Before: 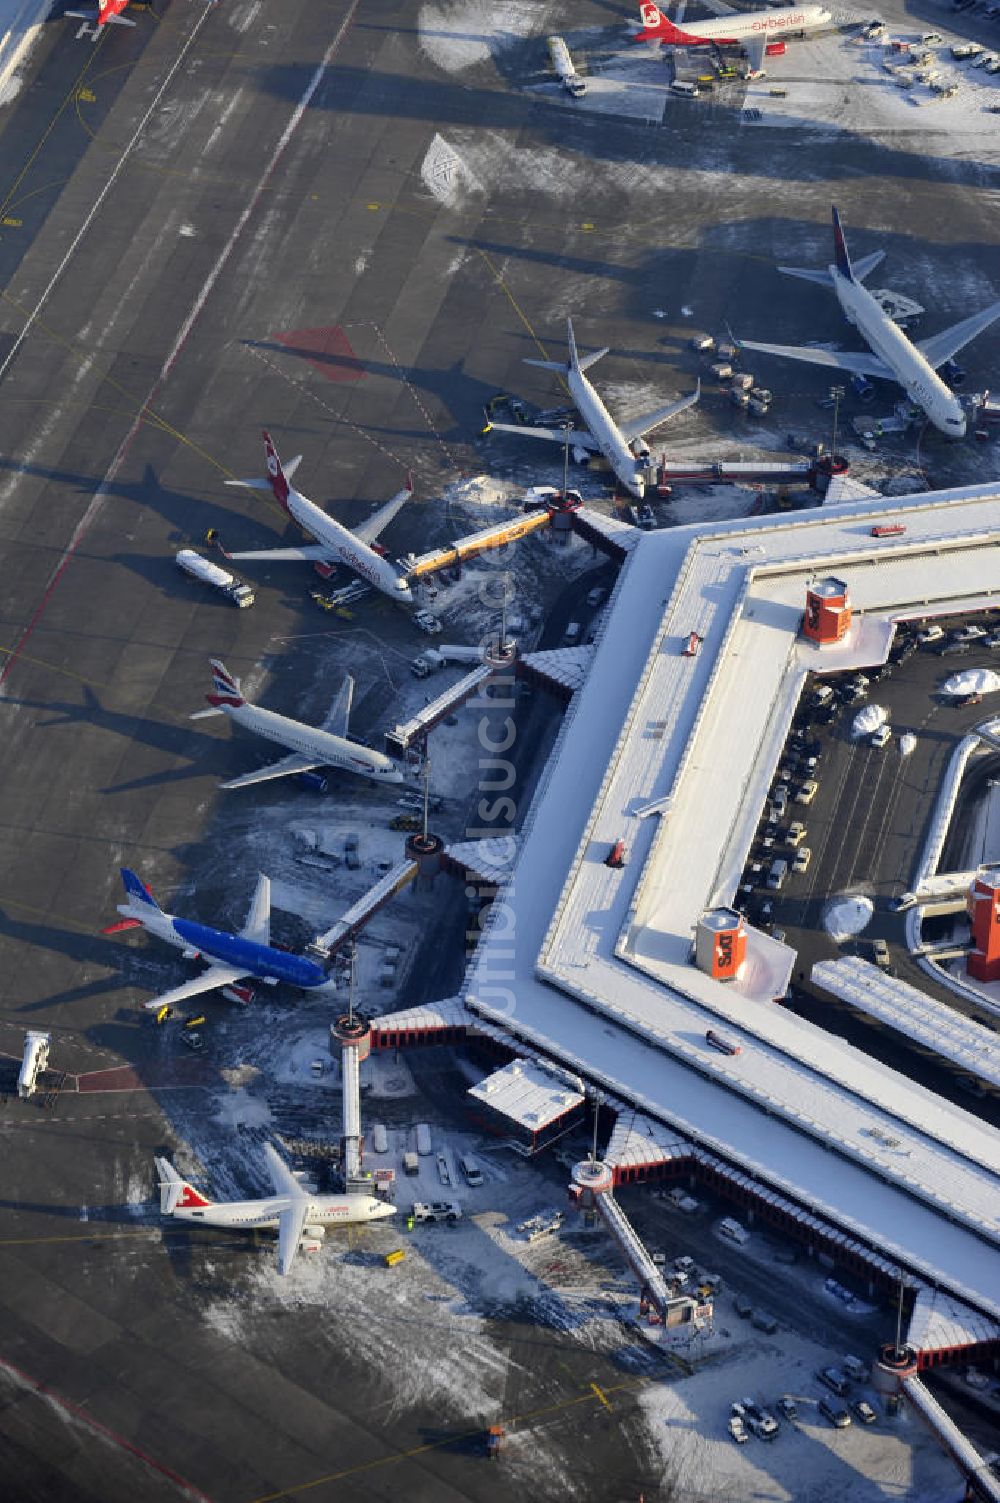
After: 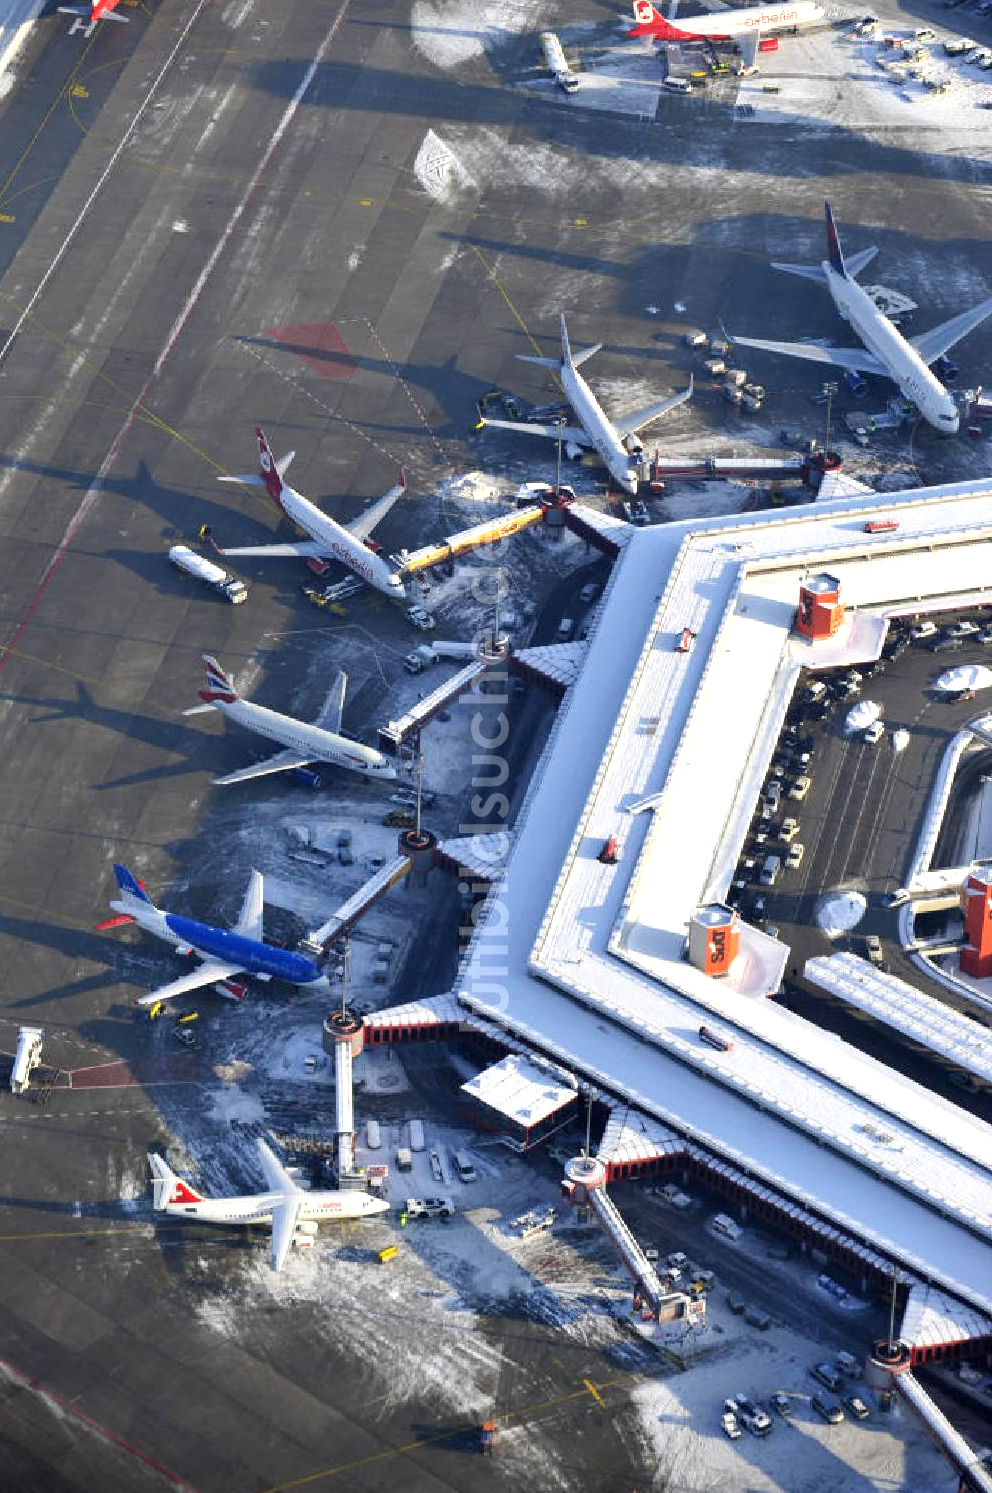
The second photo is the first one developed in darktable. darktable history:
exposure: black level correction 0, exposure 0.697 EV, compensate exposure bias true, compensate highlight preservation false
crop and rotate: left 0.758%, top 0.374%, bottom 0.256%
